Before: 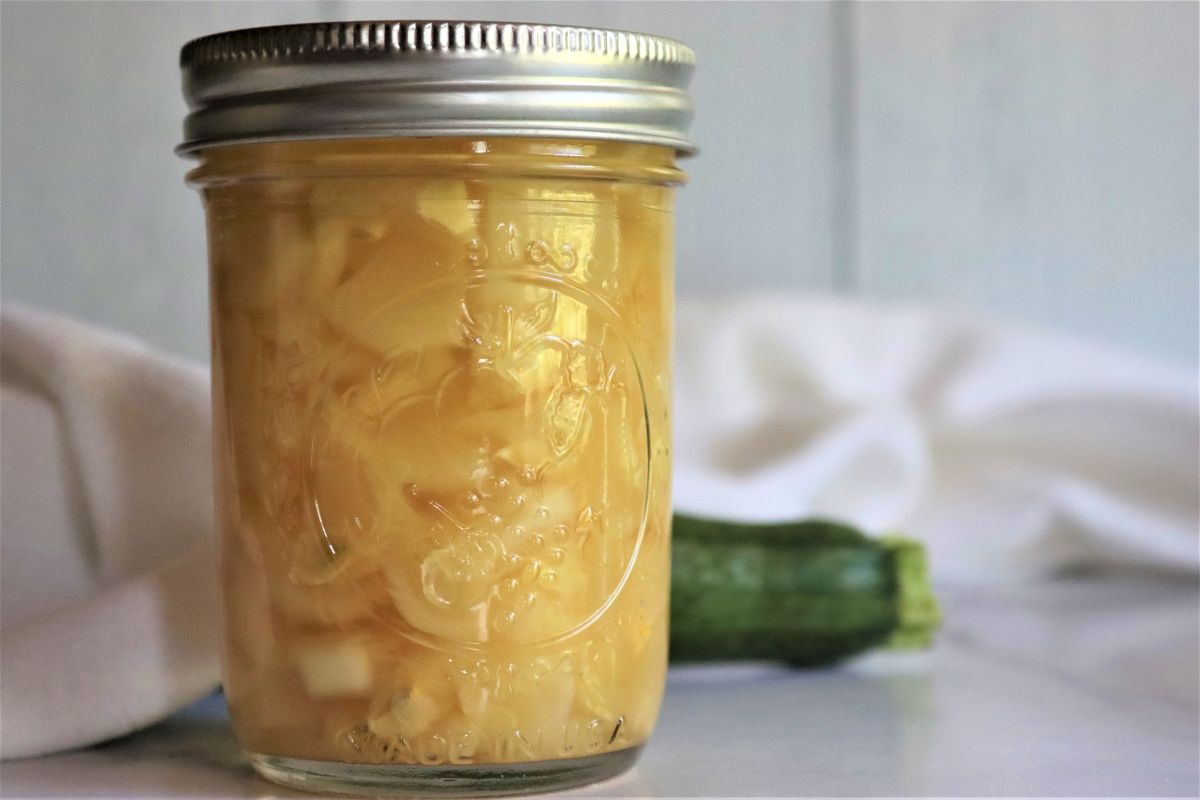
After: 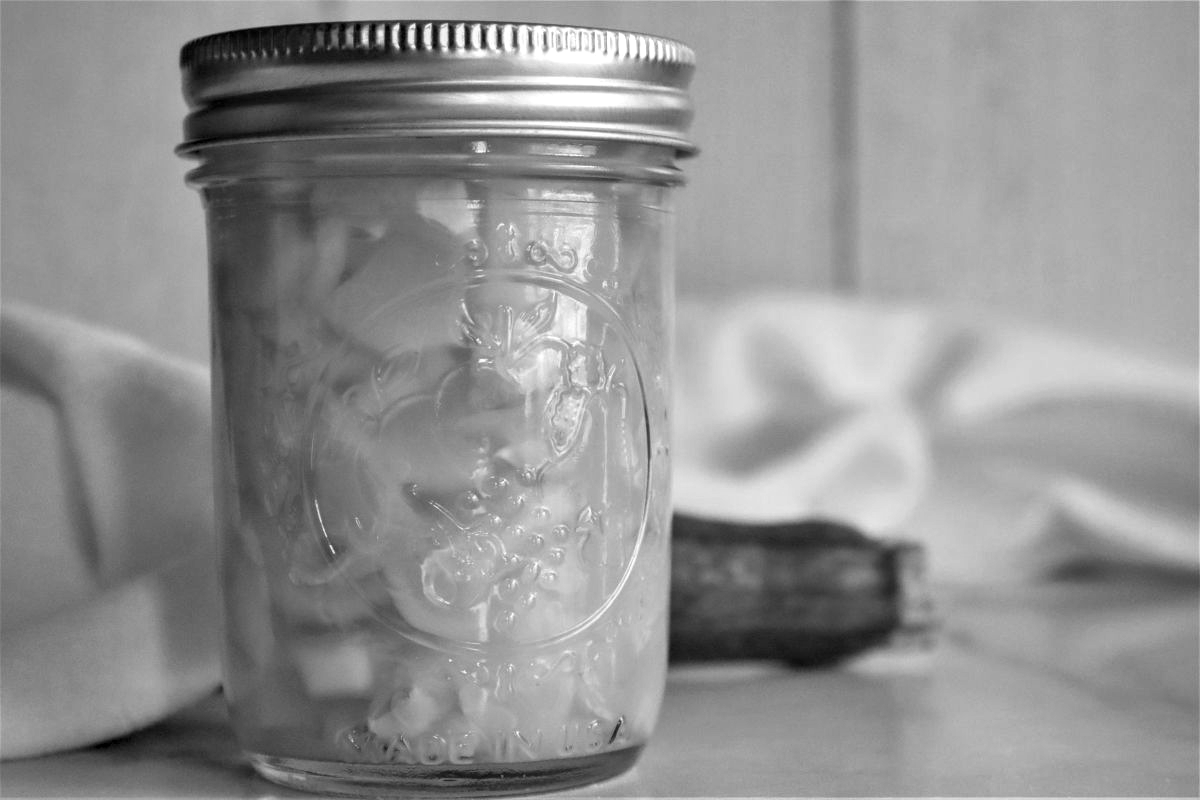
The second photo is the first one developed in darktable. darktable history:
shadows and highlights: shadows 22.7, highlights -48.71, soften with gaussian
monochrome: on, module defaults
local contrast: on, module defaults
